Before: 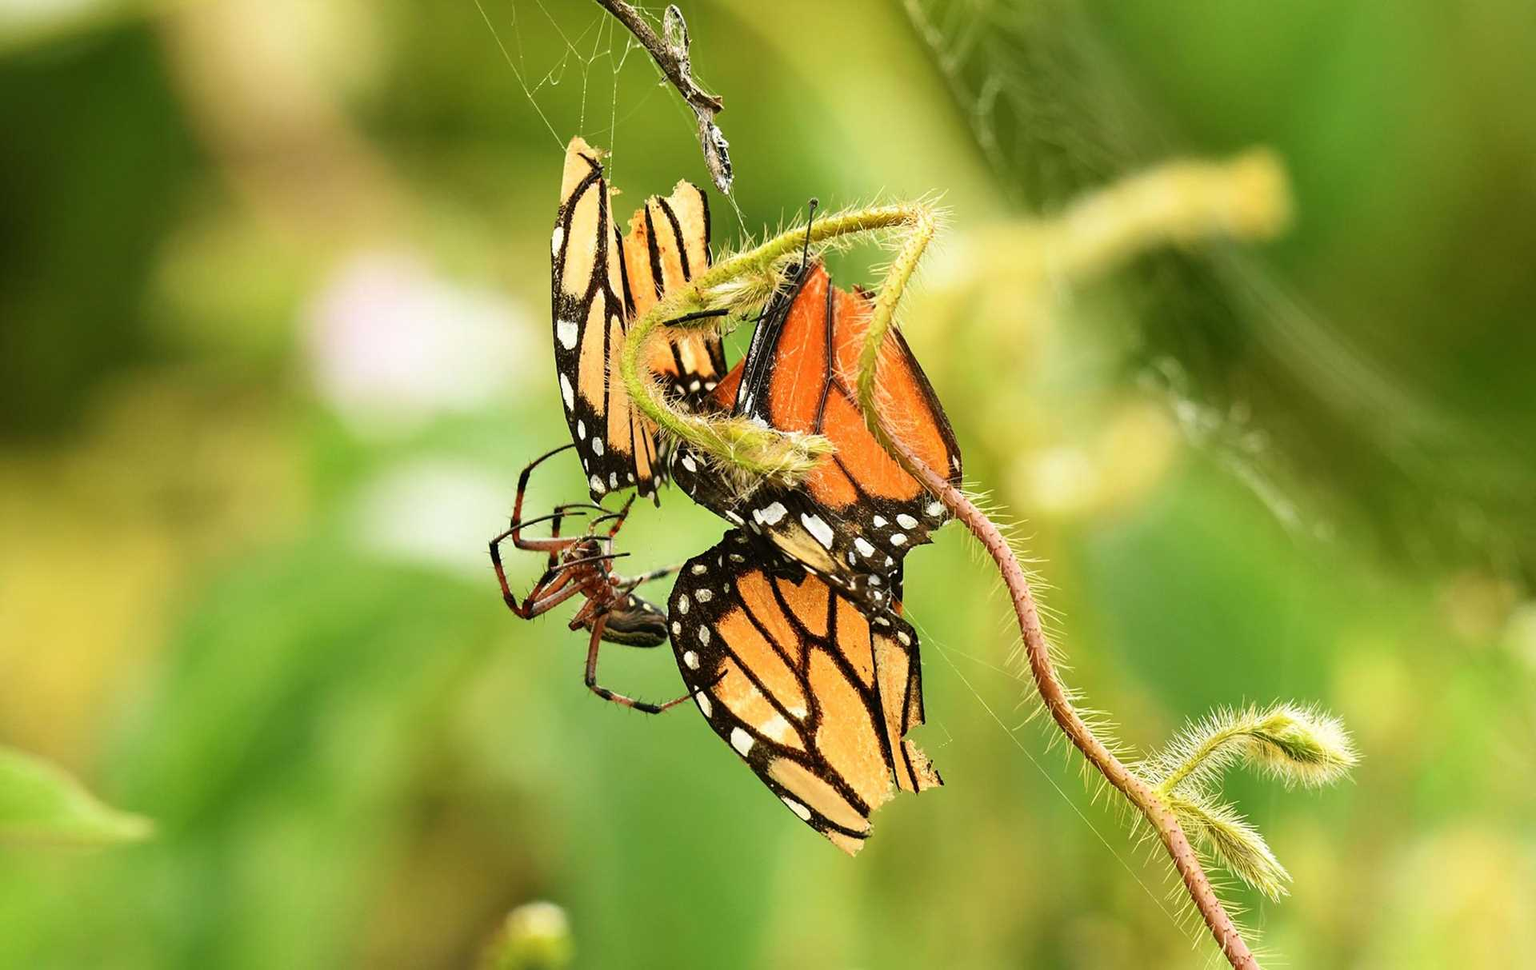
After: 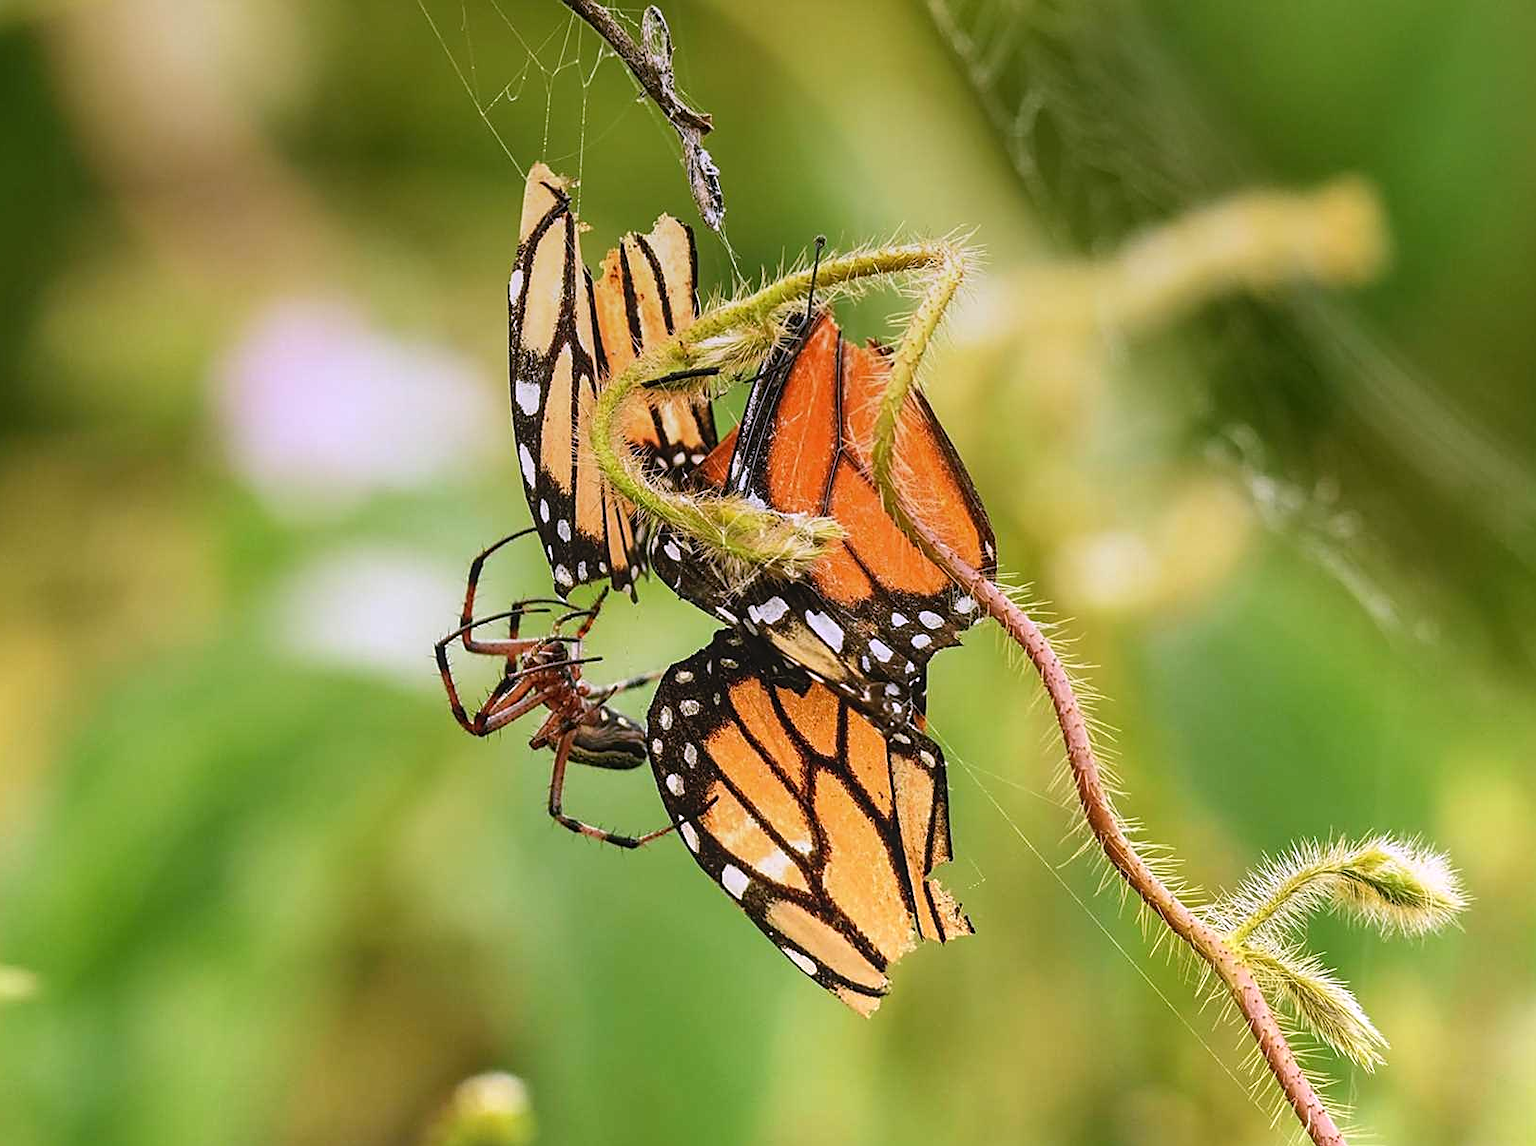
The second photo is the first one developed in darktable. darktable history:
graduated density: on, module defaults
crop: left 8.026%, right 7.374%
local contrast: detail 110%
sharpen: on, module defaults
white balance: red 1.042, blue 1.17
